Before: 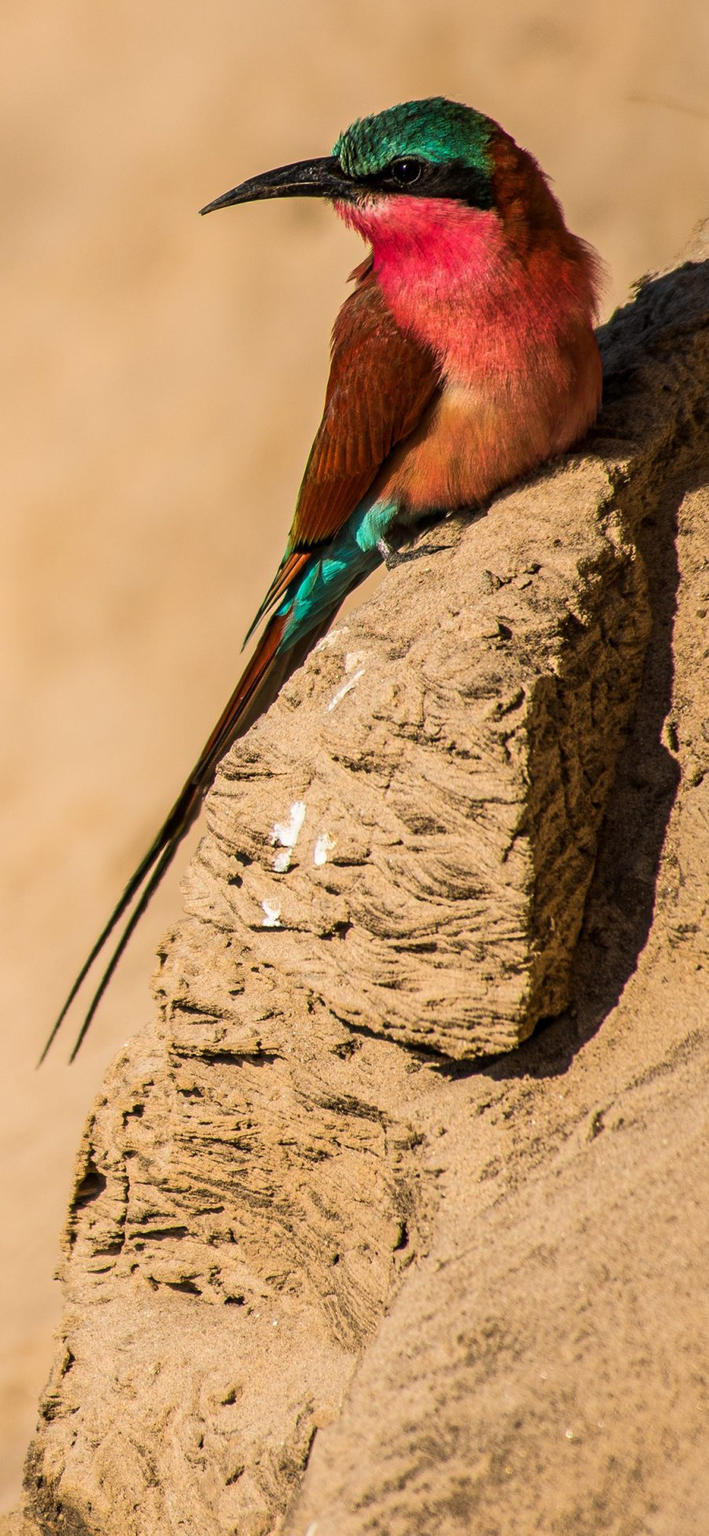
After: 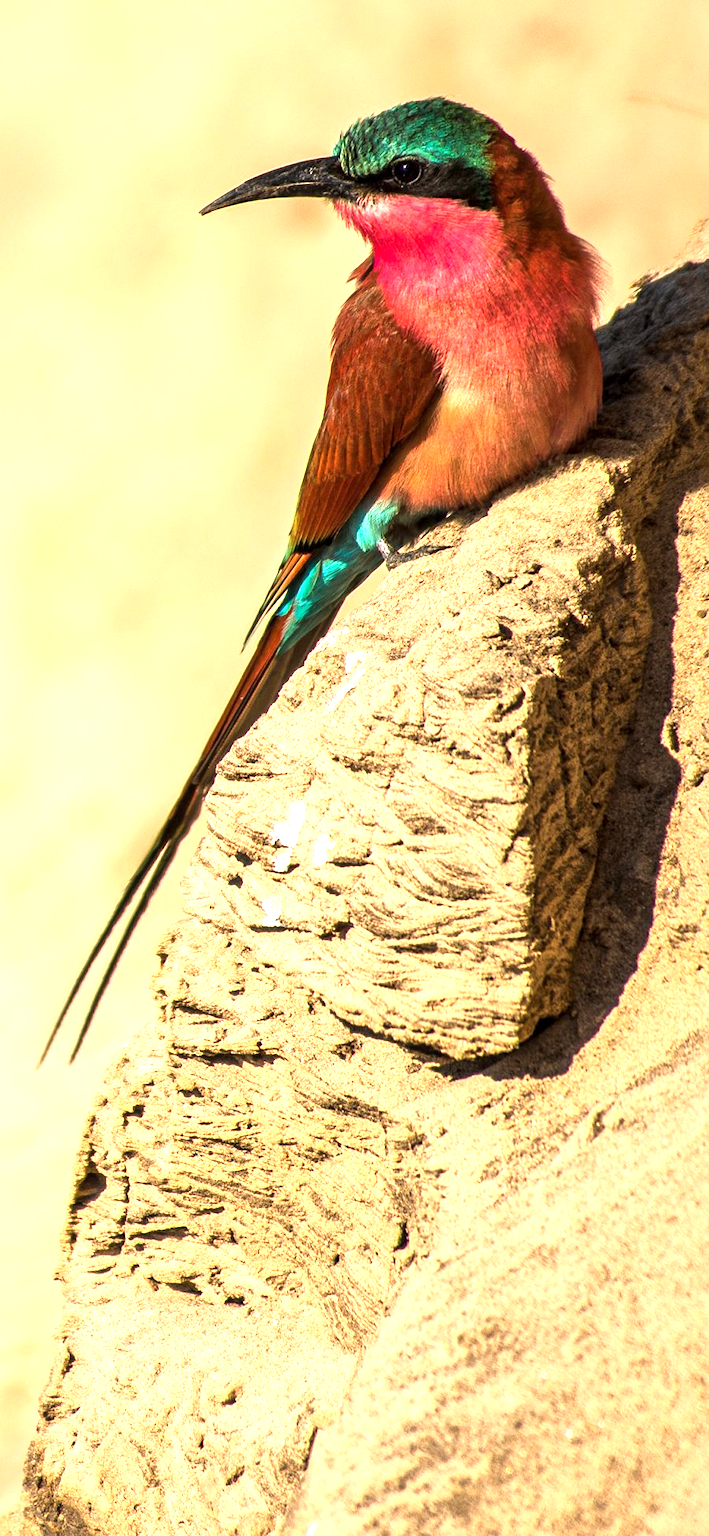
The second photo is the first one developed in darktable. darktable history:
exposure: black level correction 0, exposure 1.199 EV, compensate exposure bias true, compensate highlight preservation false
local contrast: mode bilateral grid, contrast 19, coarseness 49, detail 119%, midtone range 0.2
